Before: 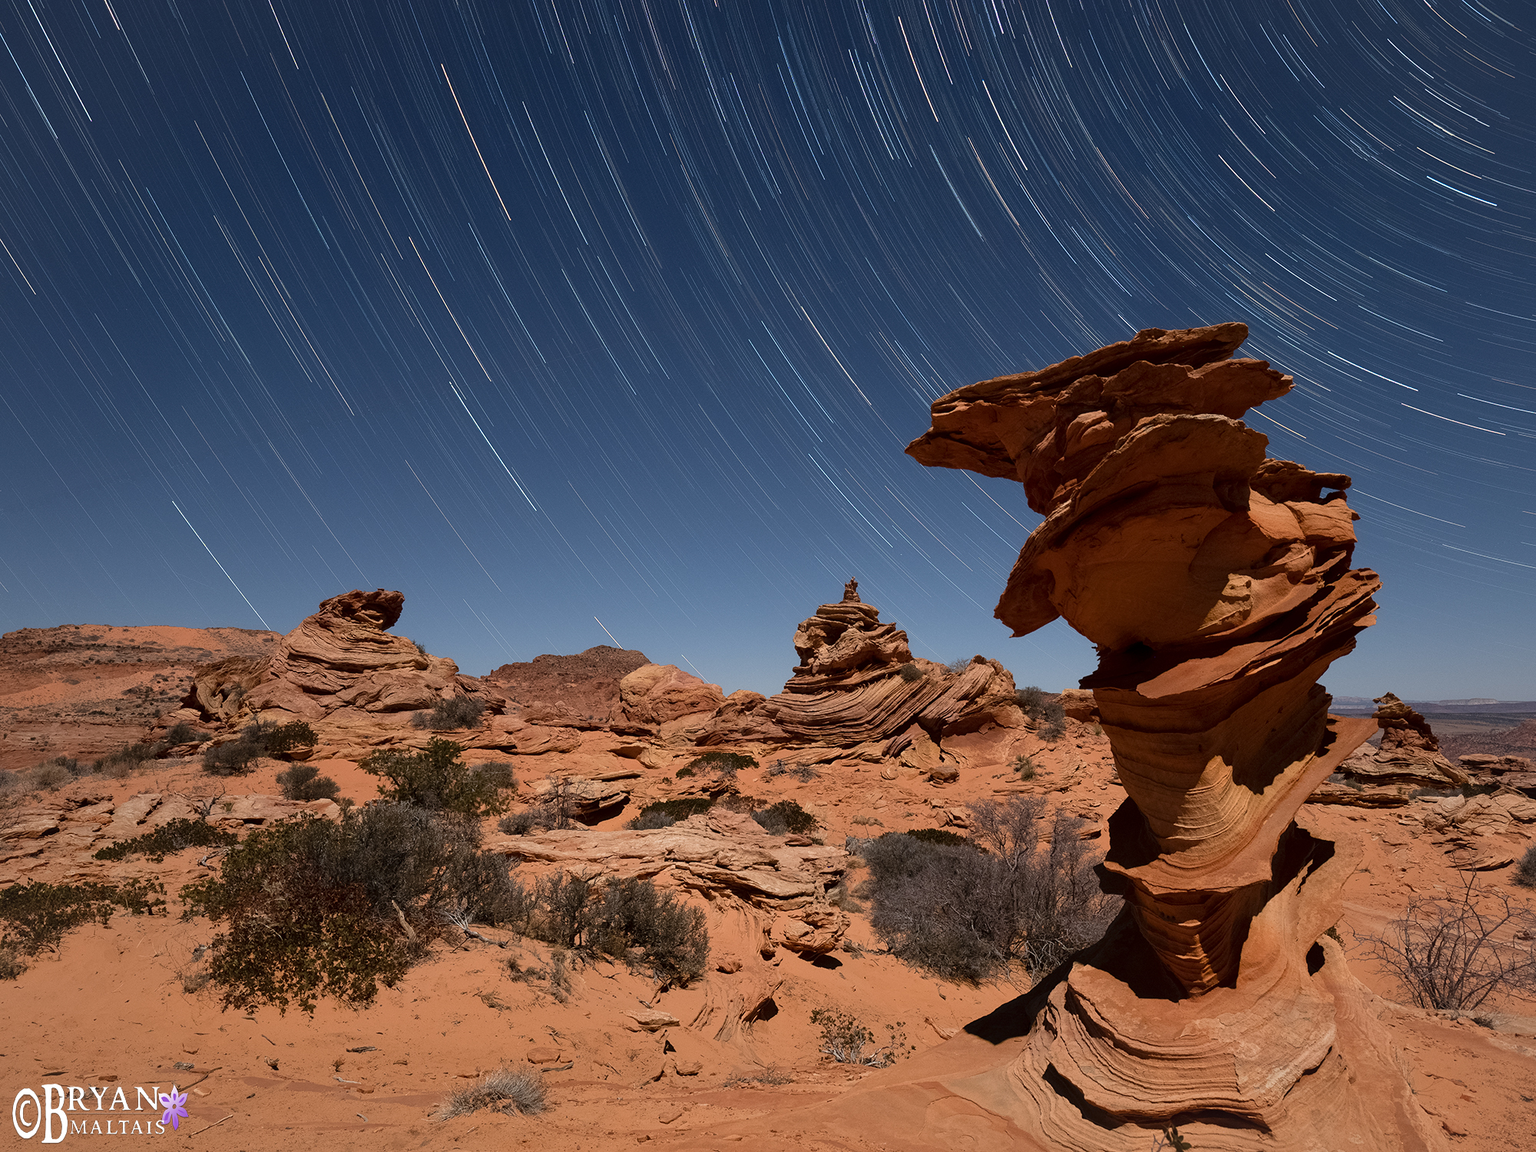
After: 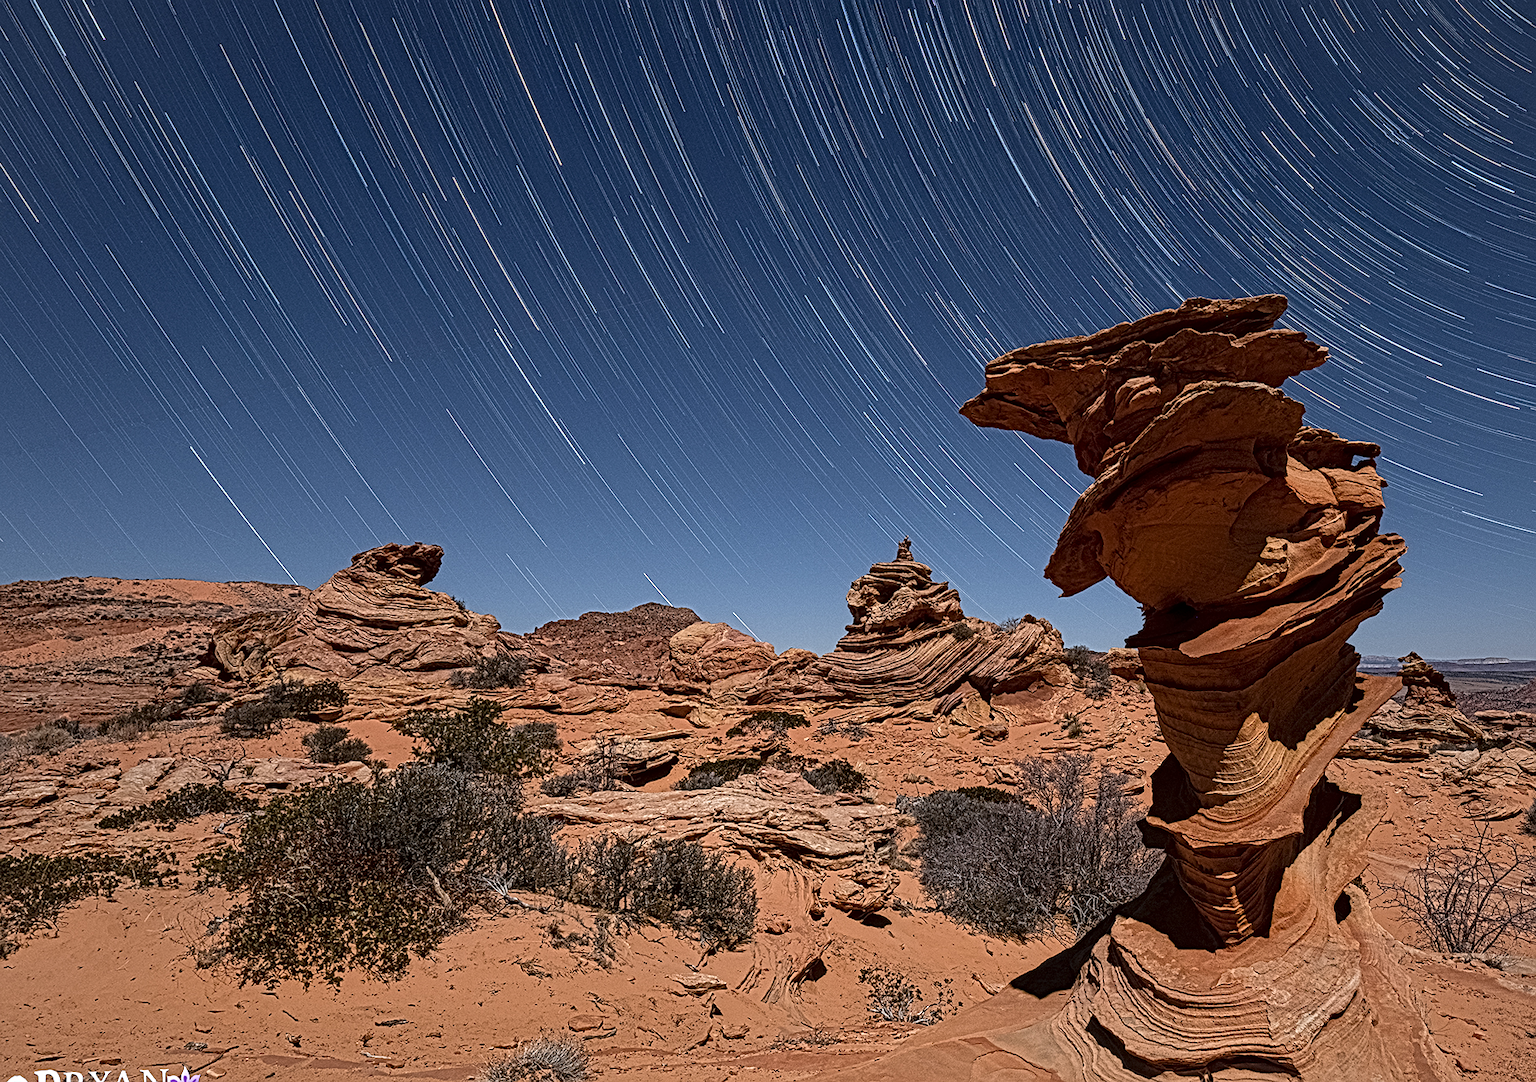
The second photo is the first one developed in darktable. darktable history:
rotate and perspective: rotation 0.679°, lens shift (horizontal) 0.136, crop left 0.009, crop right 0.991, crop top 0.078, crop bottom 0.95
local contrast: mode bilateral grid, contrast 20, coarseness 3, detail 300%, midtone range 0.2
white balance: red 0.967, blue 1.049
